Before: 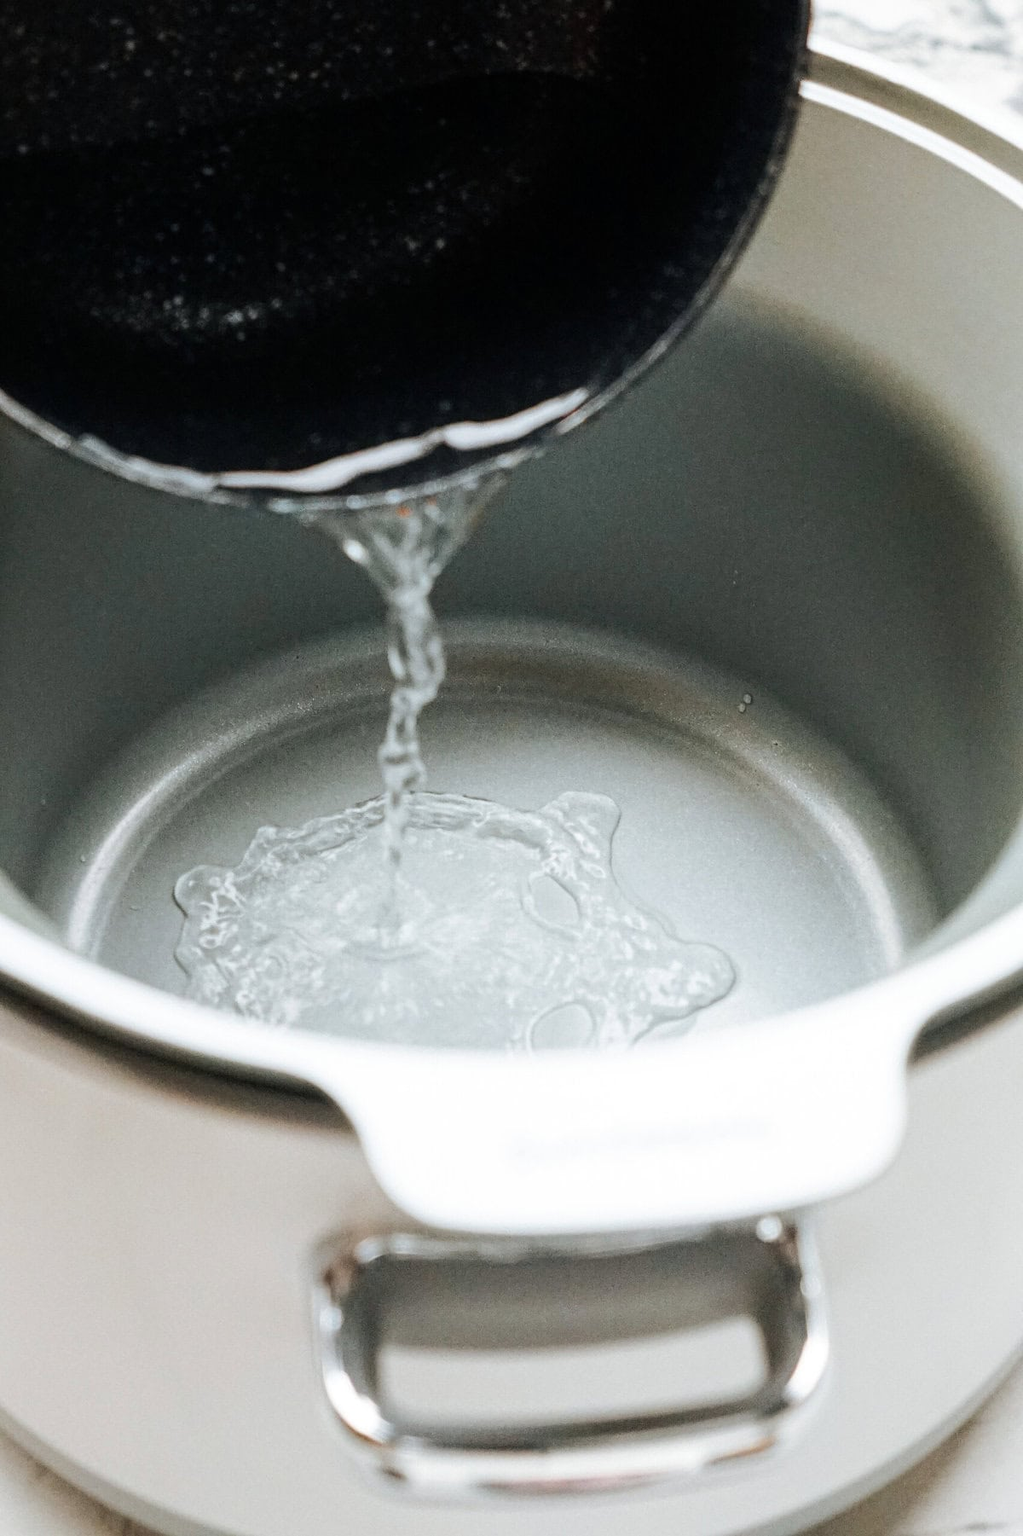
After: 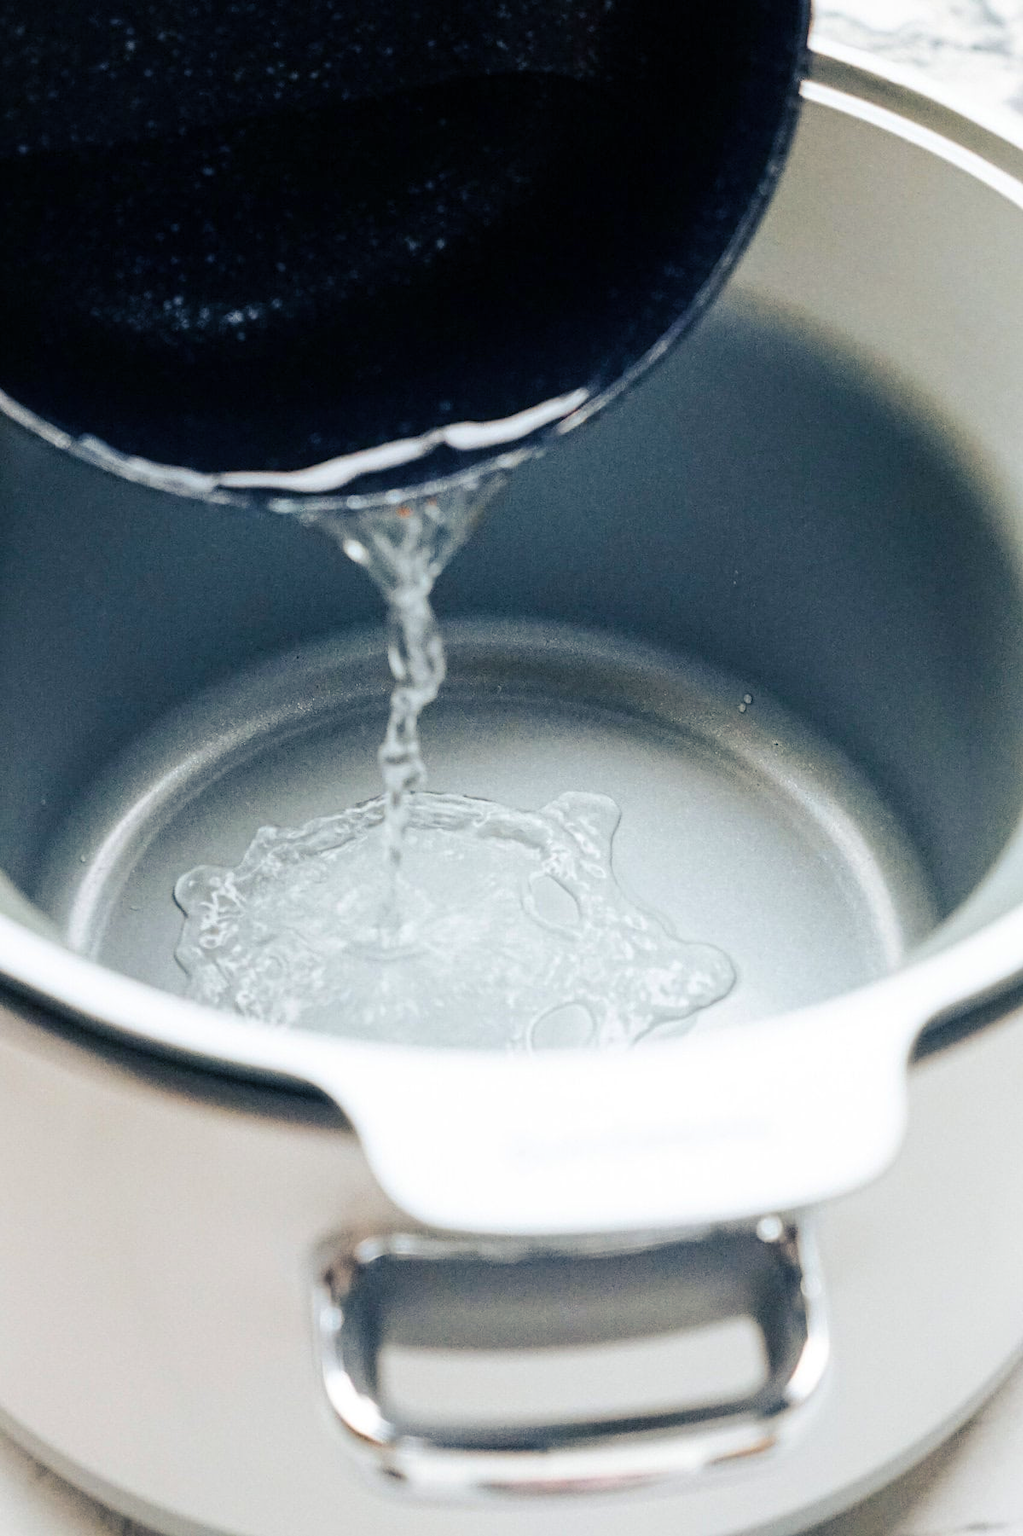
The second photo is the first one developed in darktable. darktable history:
contrast brightness saturation: contrast 0.052, brightness 0.062, saturation 0.008
color balance rgb: shadows lift › luminance -41.129%, shadows lift › chroma 14.34%, shadows lift › hue 259.77°, perceptual saturation grading › global saturation 0.299%, global vibrance 20%
